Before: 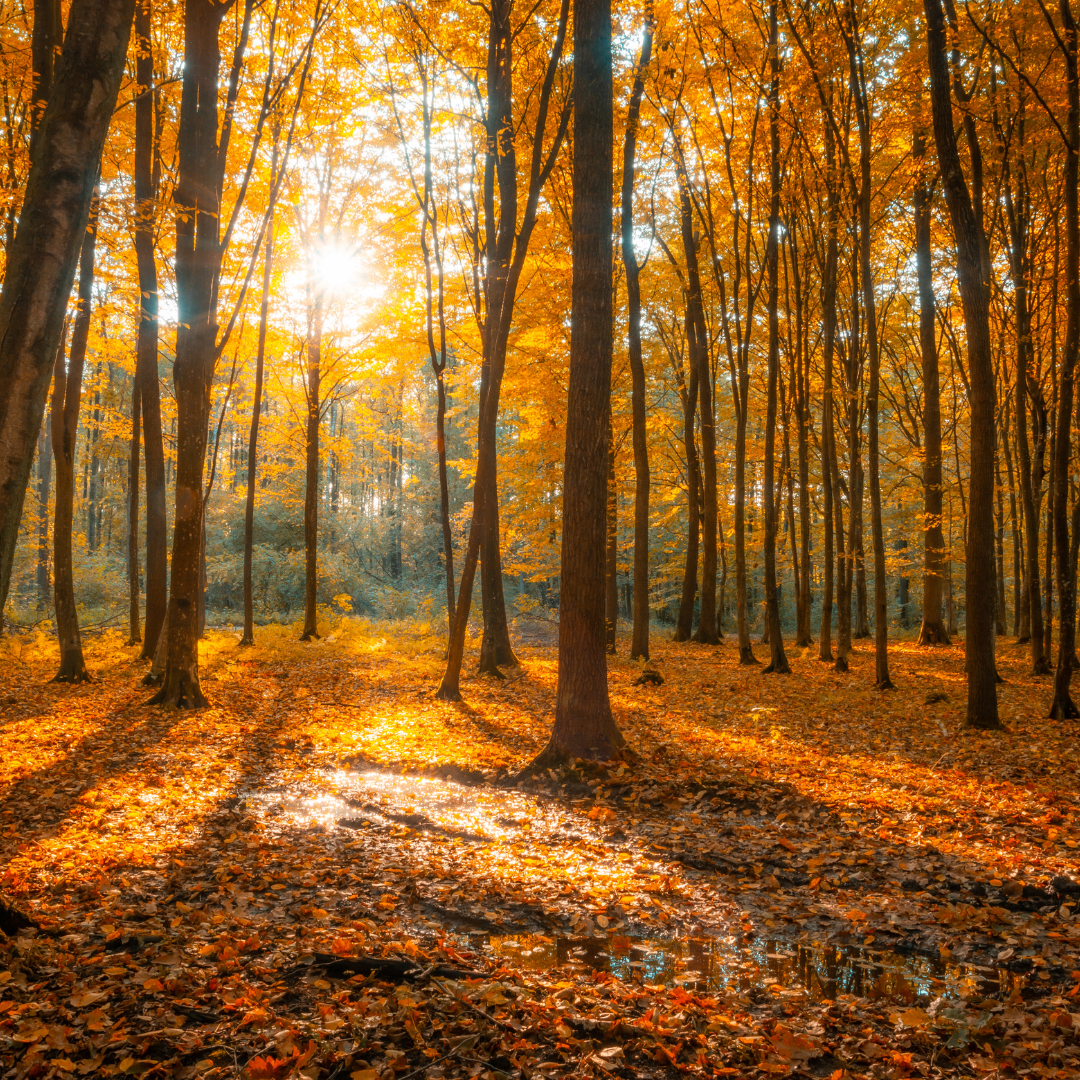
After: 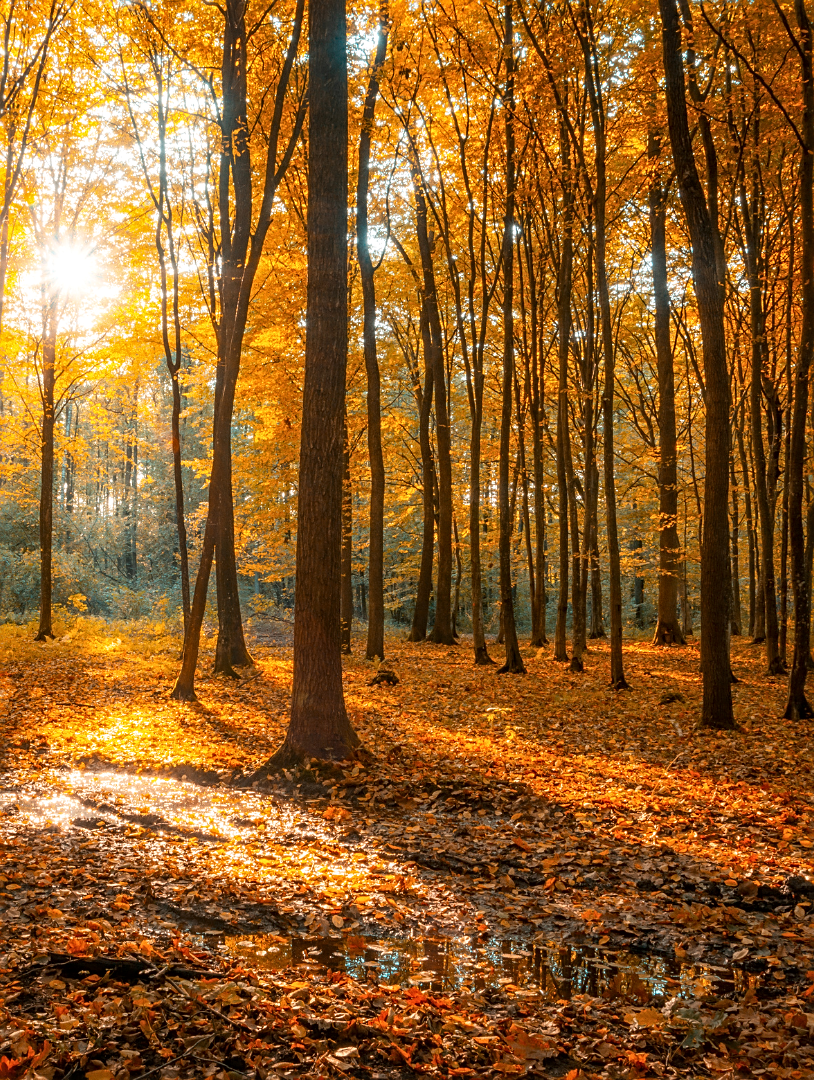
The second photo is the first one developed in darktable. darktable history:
white balance: red 1, blue 1
grain: coarseness 14.57 ISO, strength 8.8%
local contrast: mode bilateral grid, contrast 20, coarseness 50, detail 120%, midtone range 0.2
sharpen: on, module defaults
crop and rotate: left 24.6%
